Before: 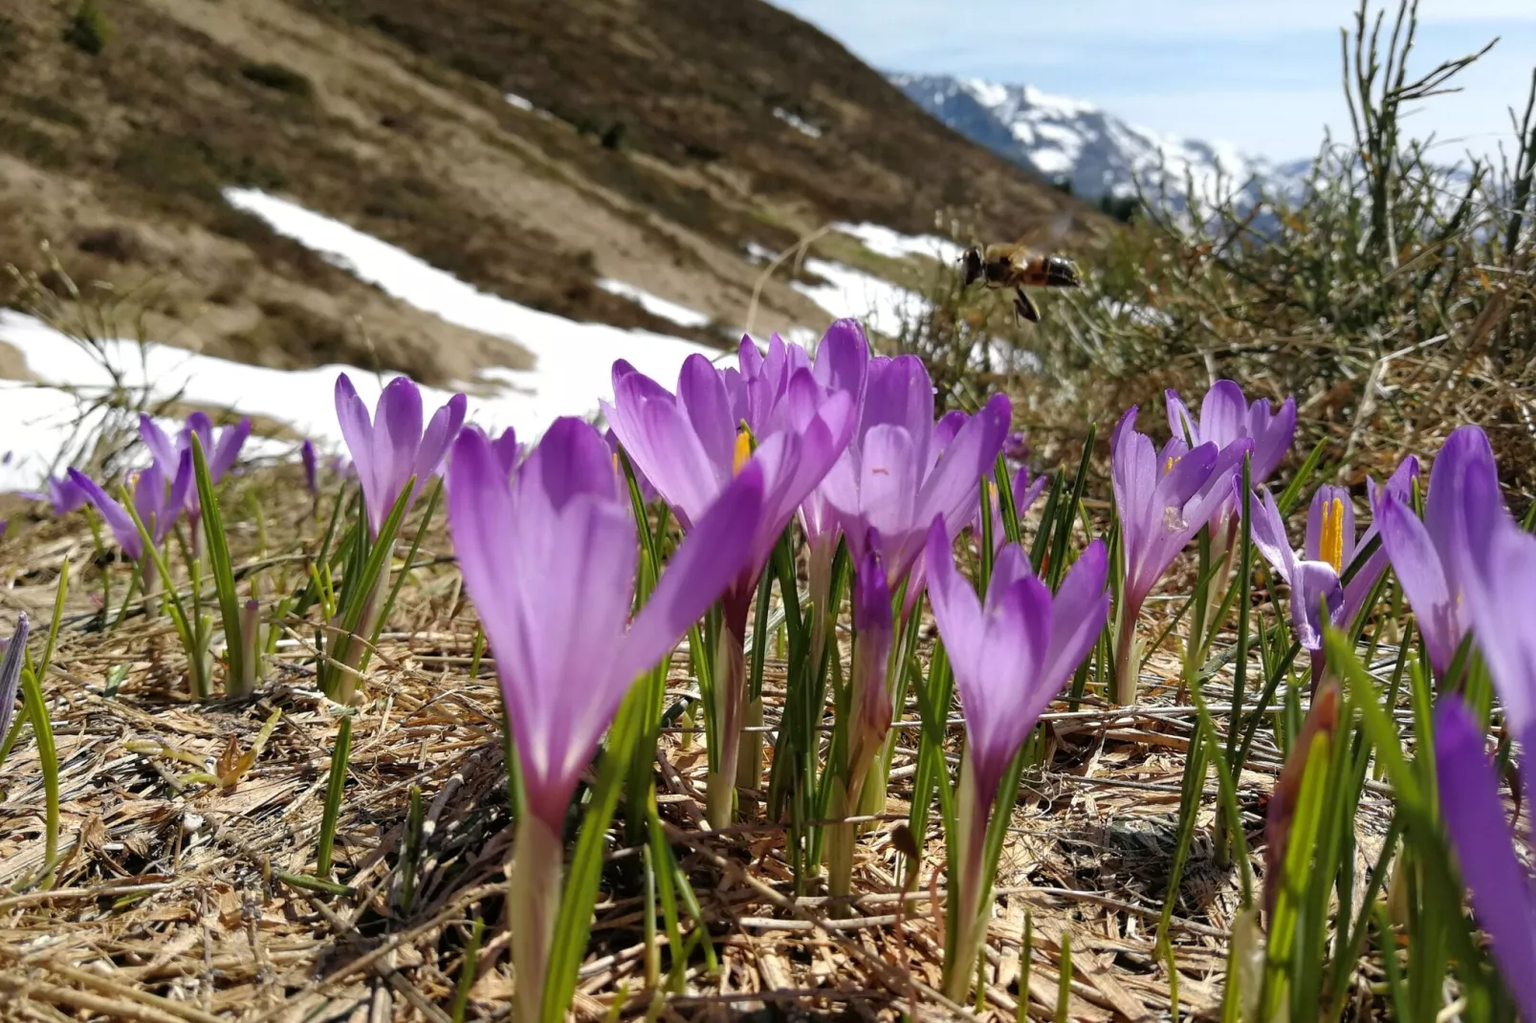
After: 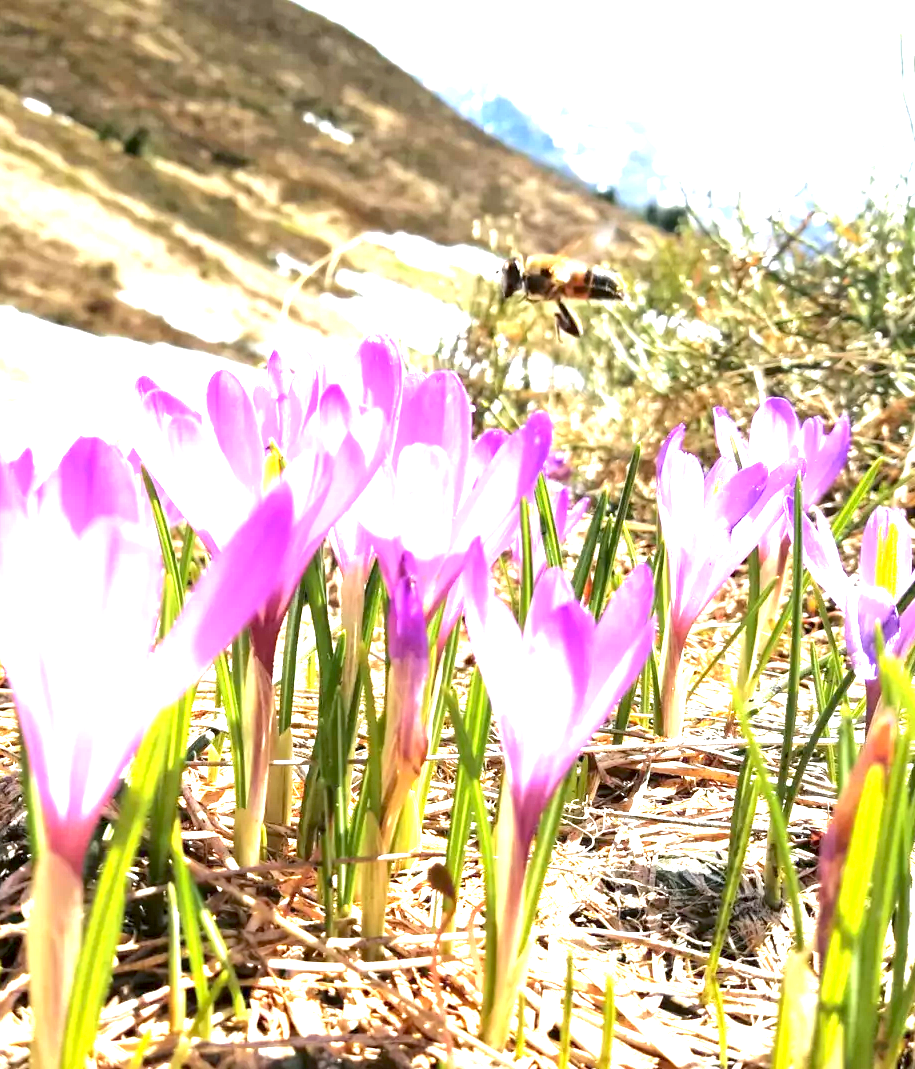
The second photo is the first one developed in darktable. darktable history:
exposure: black level correction 0.001, exposure 2.683 EV, compensate highlight preservation false
crop: left 31.504%, top 0.022%, right 11.475%
